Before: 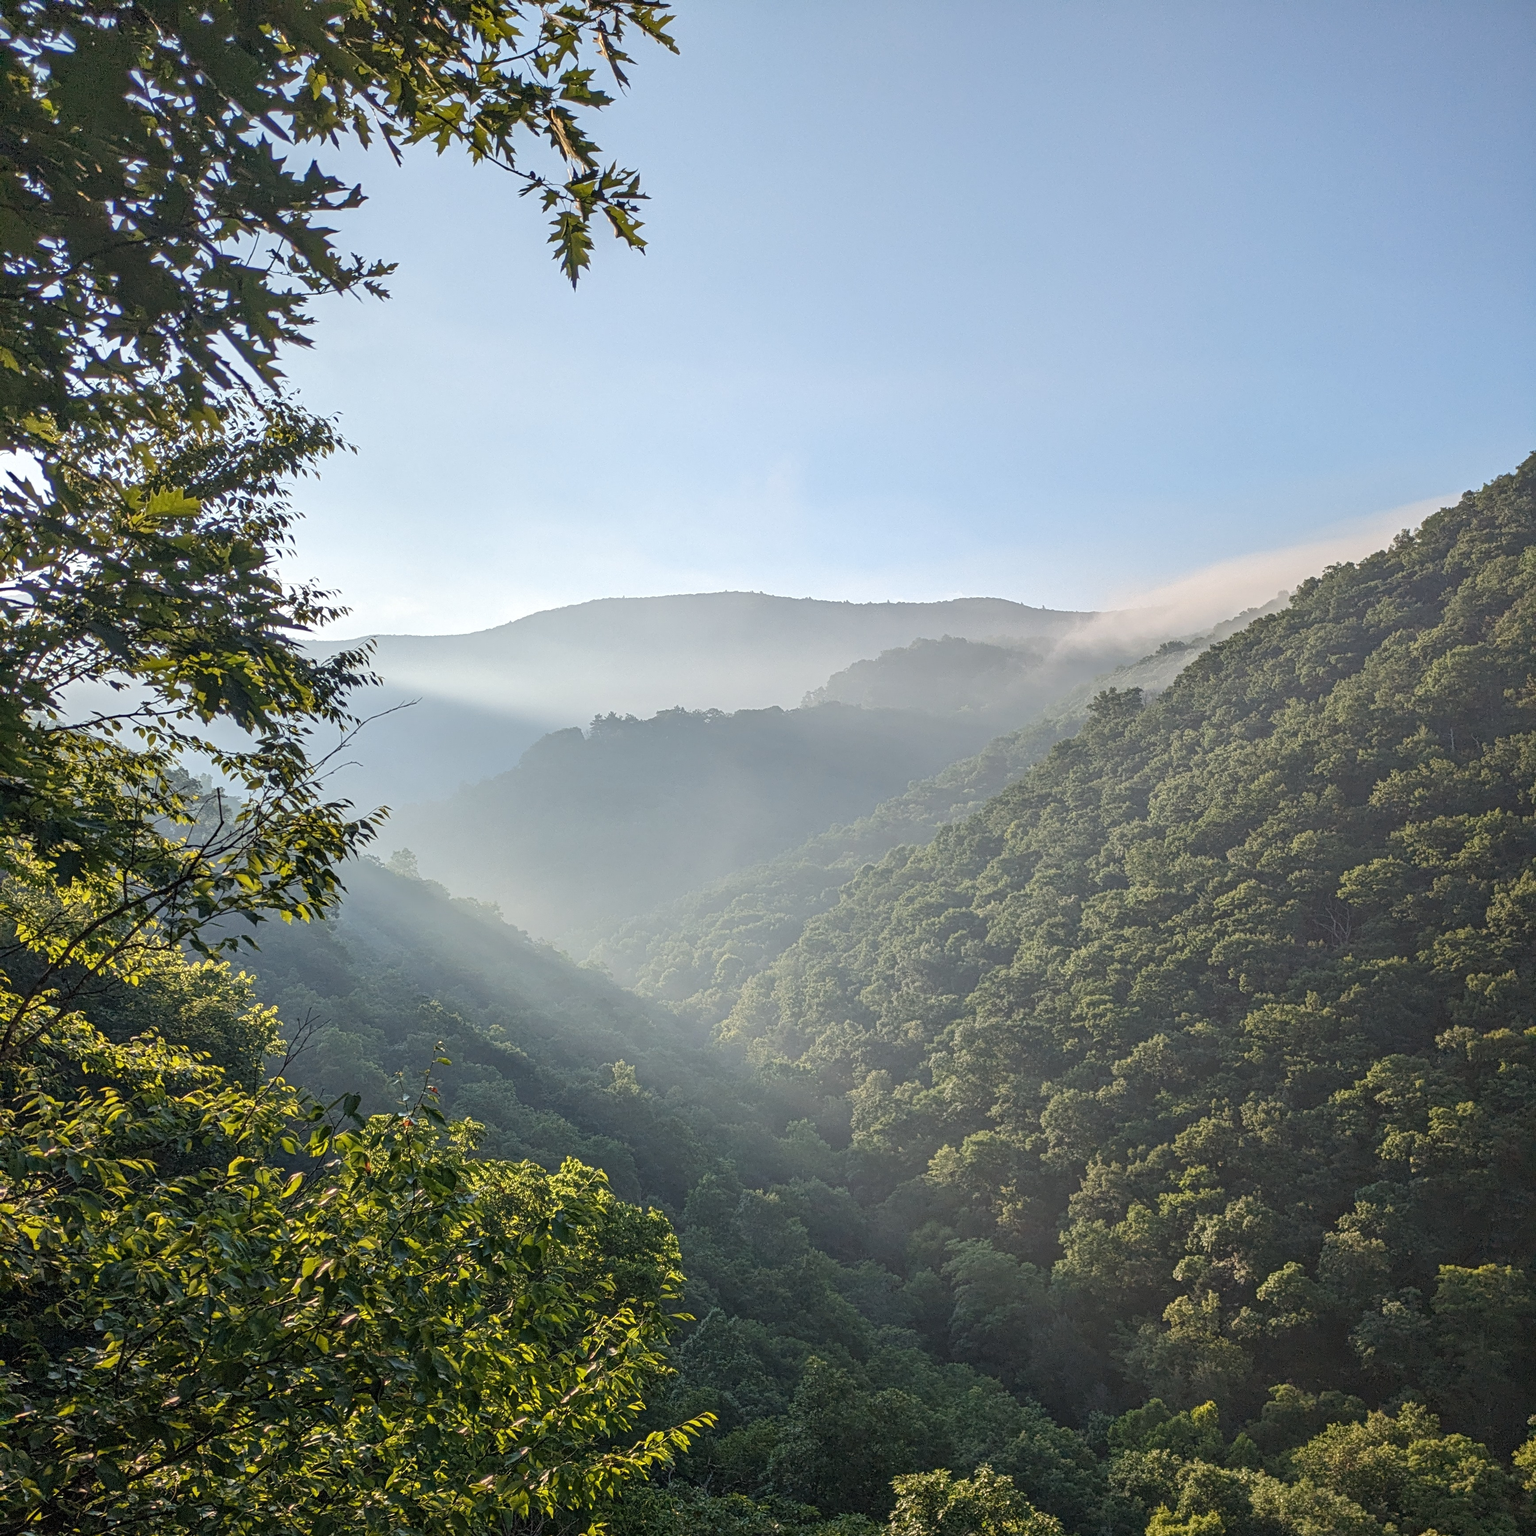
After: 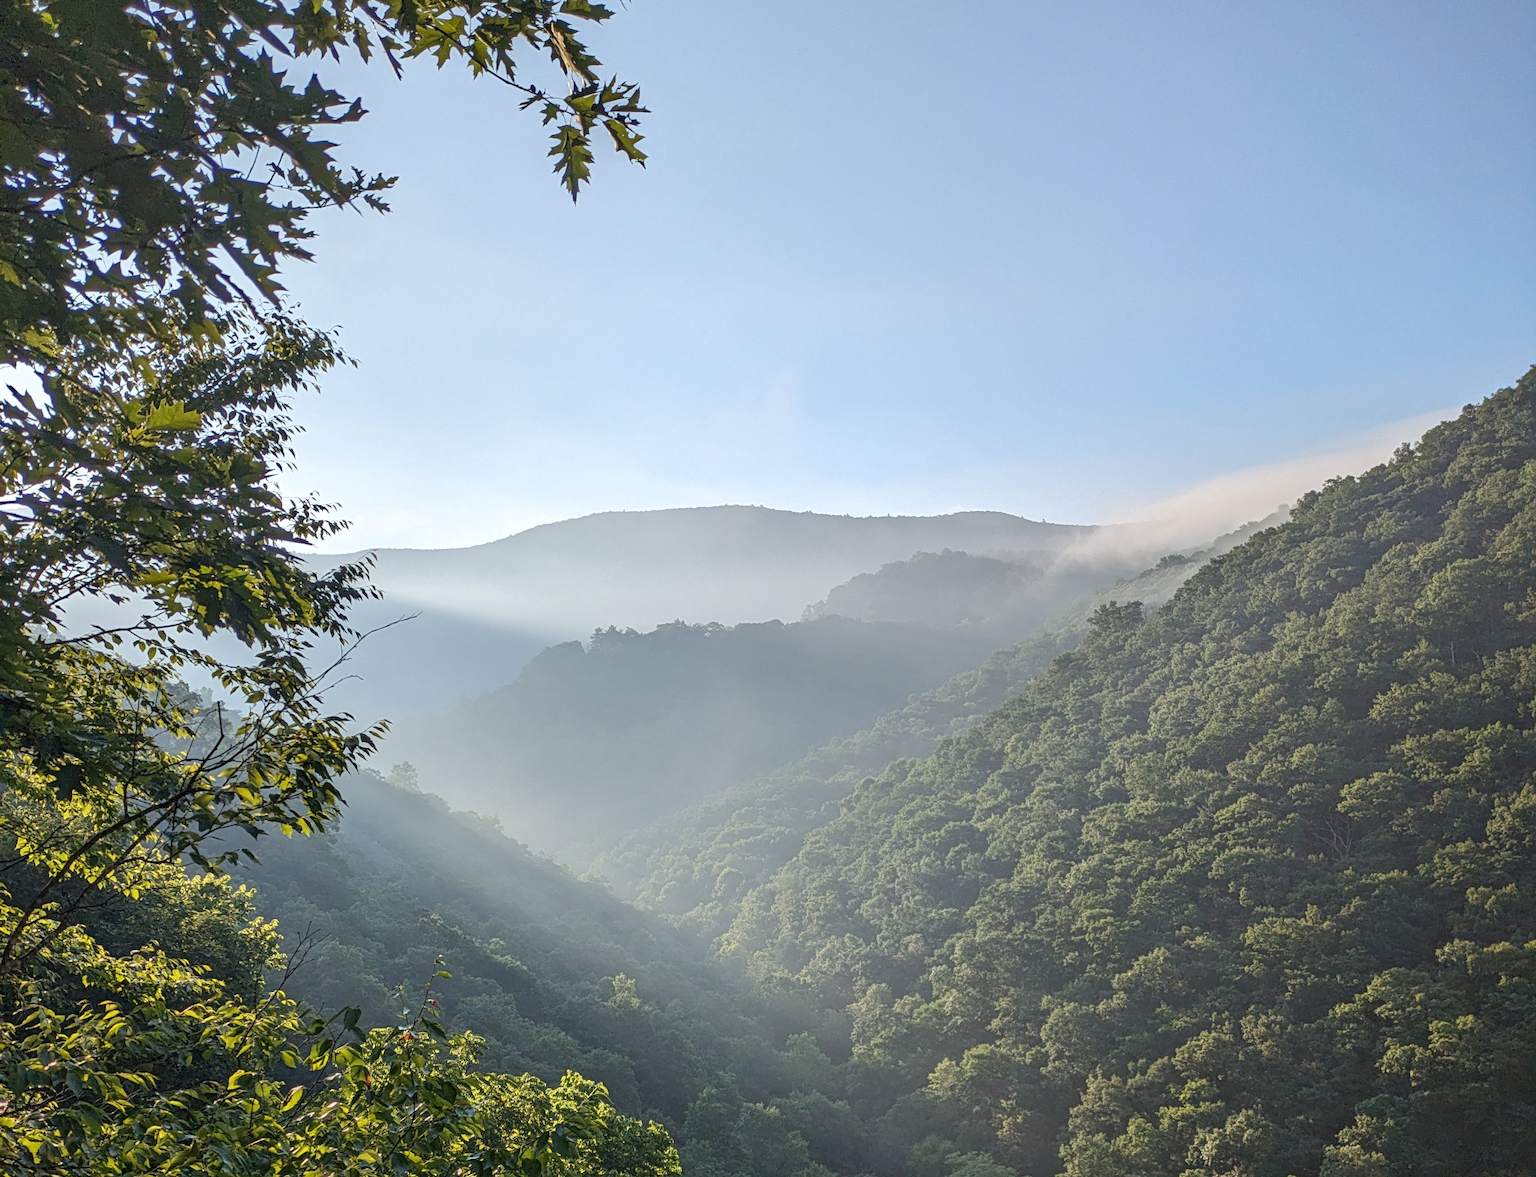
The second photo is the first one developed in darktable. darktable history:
crop: top 5.667%, bottom 17.637%
white balance: red 0.988, blue 1.017
